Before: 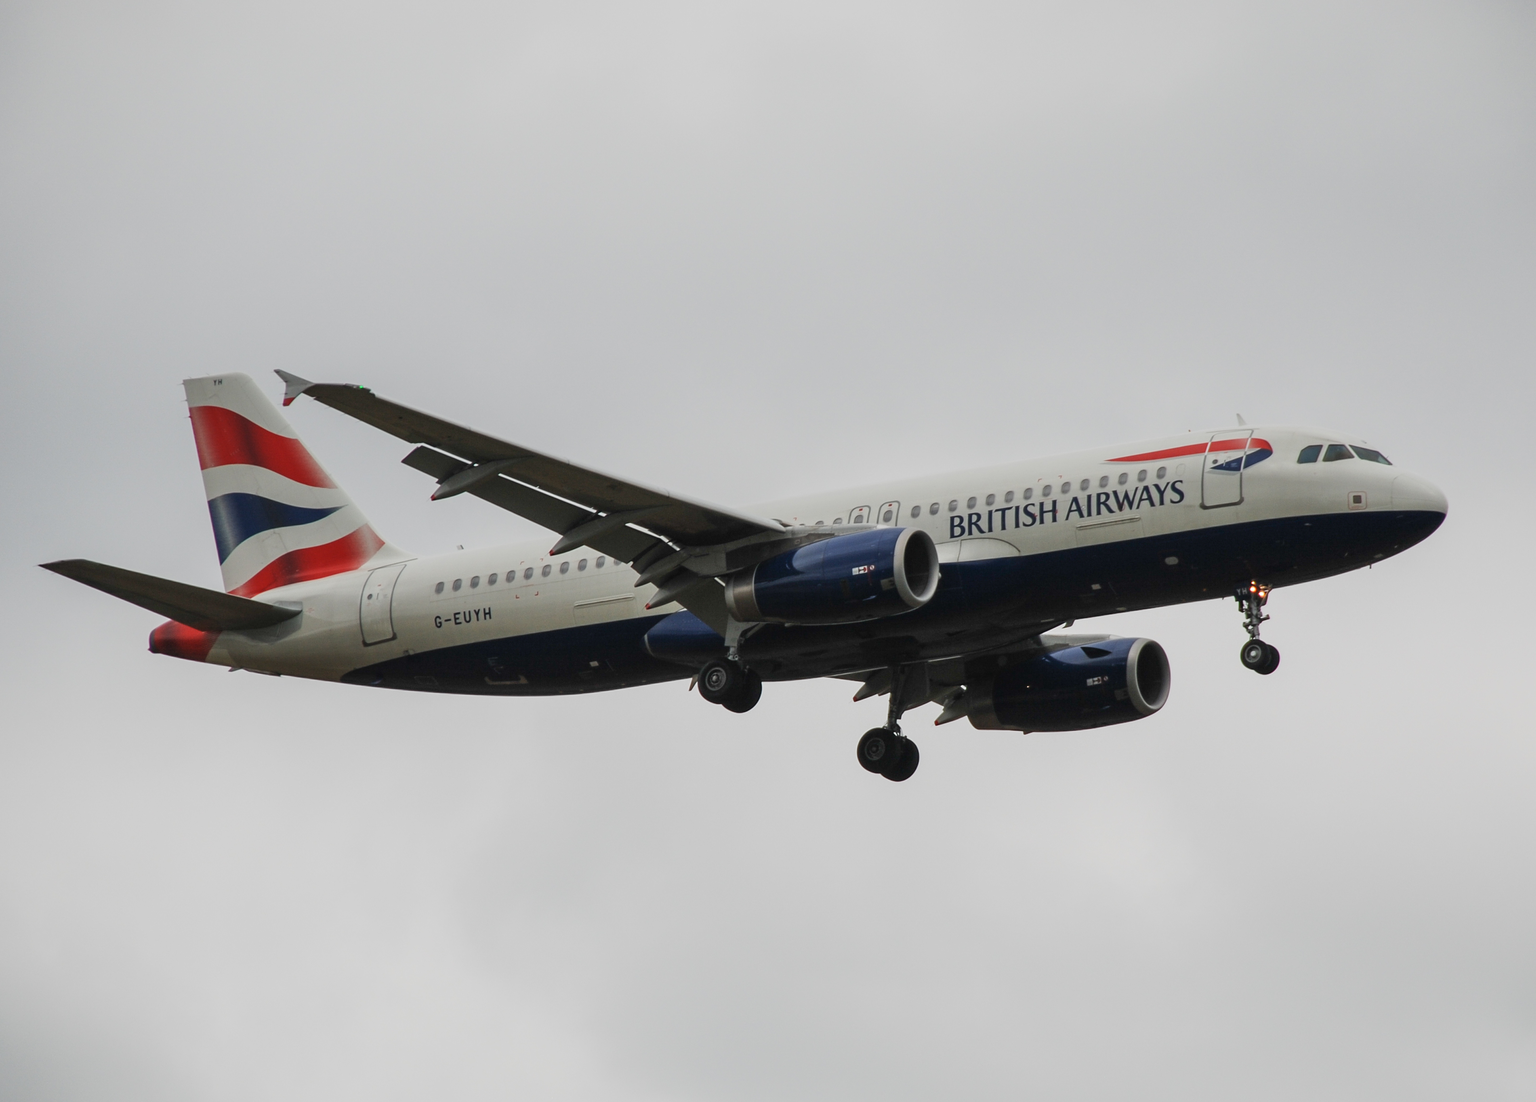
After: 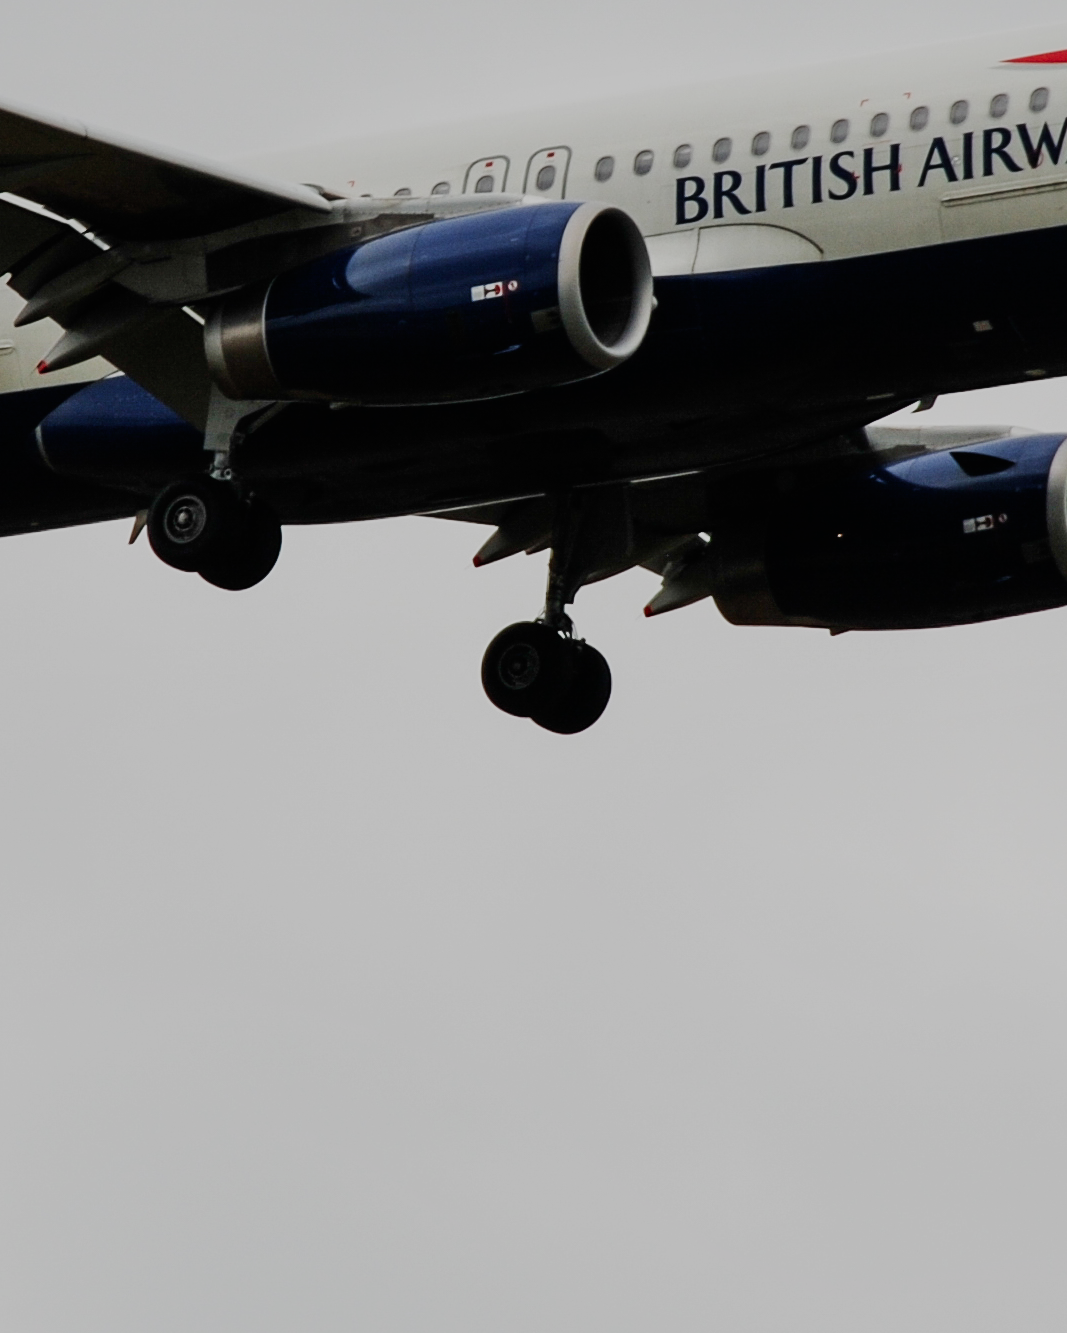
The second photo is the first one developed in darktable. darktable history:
tone equalizer: on, module defaults
sigmoid: contrast 1.8, skew -0.2, preserve hue 0%, red attenuation 0.1, red rotation 0.035, green attenuation 0.1, green rotation -0.017, blue attenuation 0.15, blue rotation -0.052, base primaries Rec2020
shadows and highlights: shadows -20, white point adjustment -2, highlights -35
crop: left 40.878%, top 39.176%, right 25.993%, bottom 3.081%
